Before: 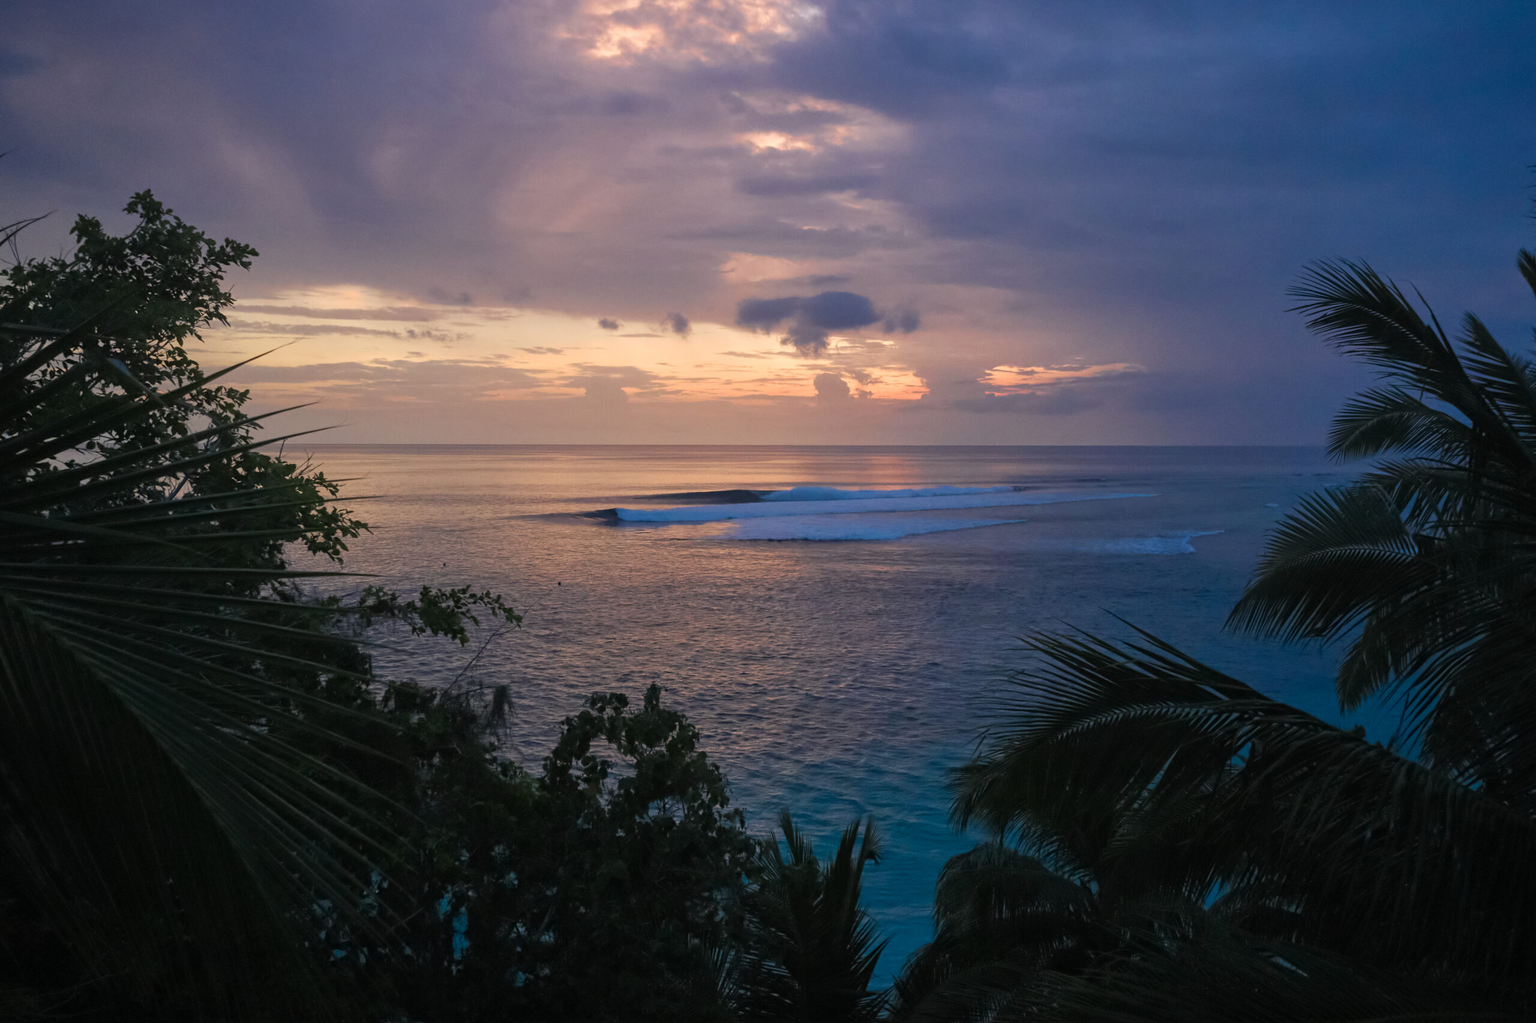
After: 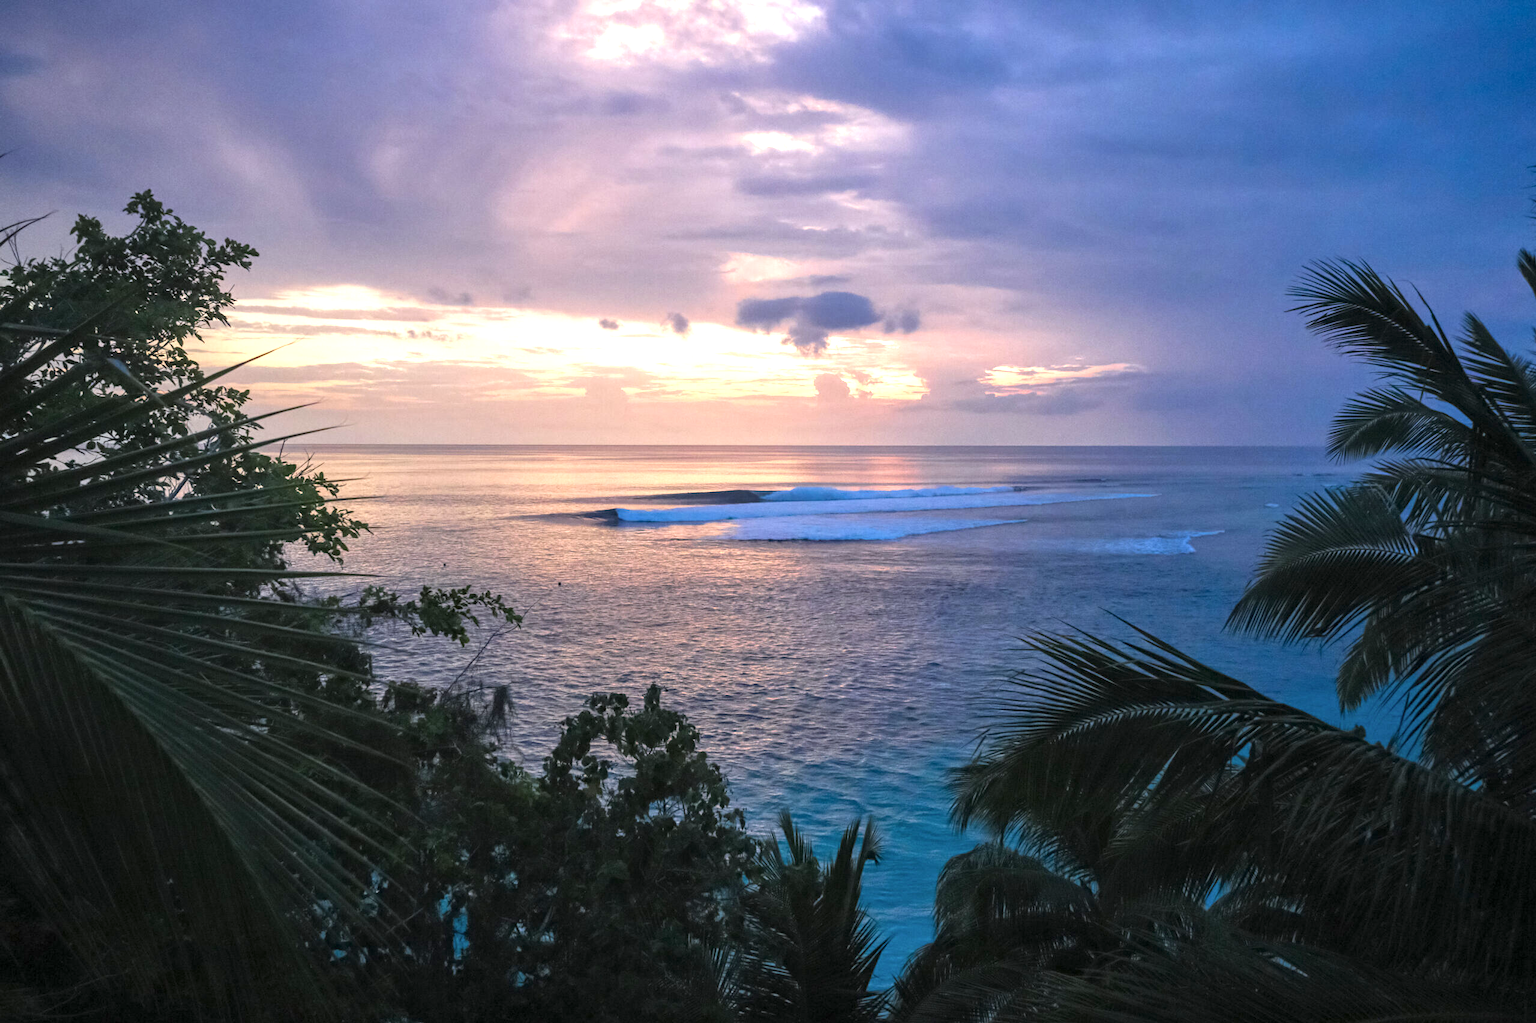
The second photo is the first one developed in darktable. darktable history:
local contrast: on, module defaults
exposure: black level correction 0, exposure 1.2 EV, compensate highlight preservation false
white balance: red 0.976, blue 1.04
